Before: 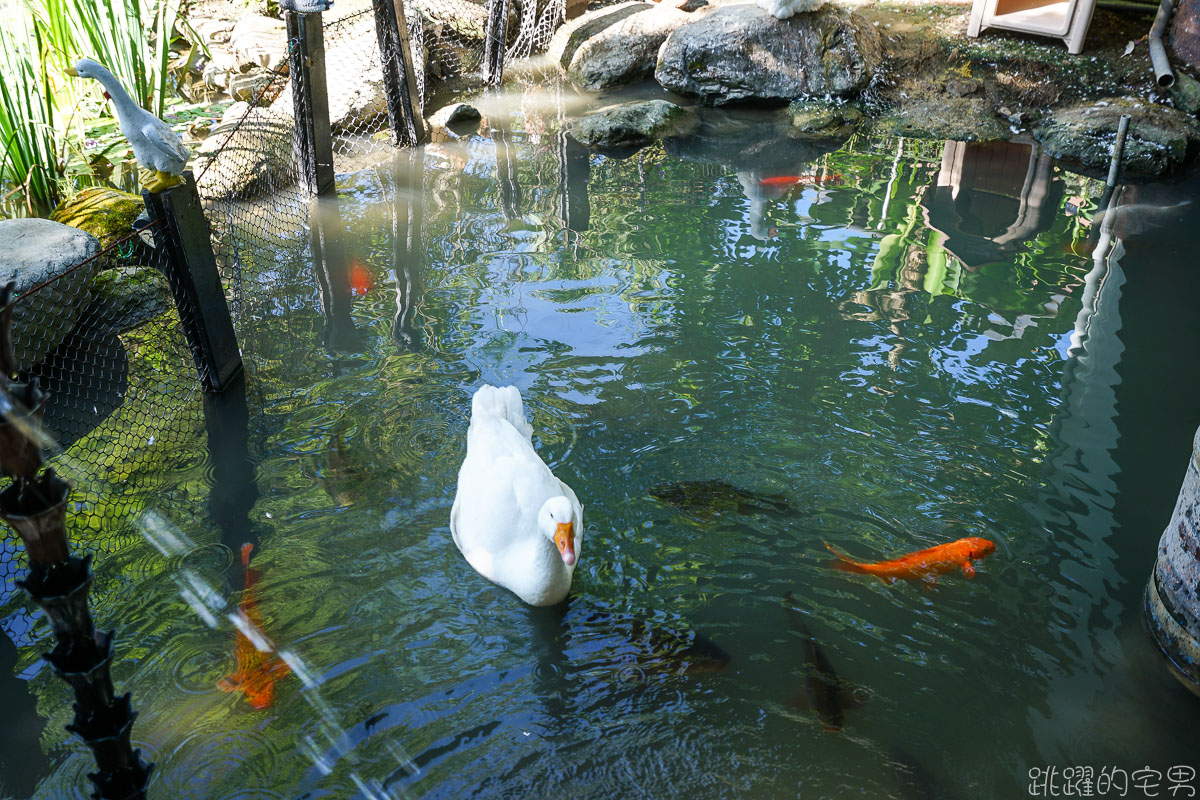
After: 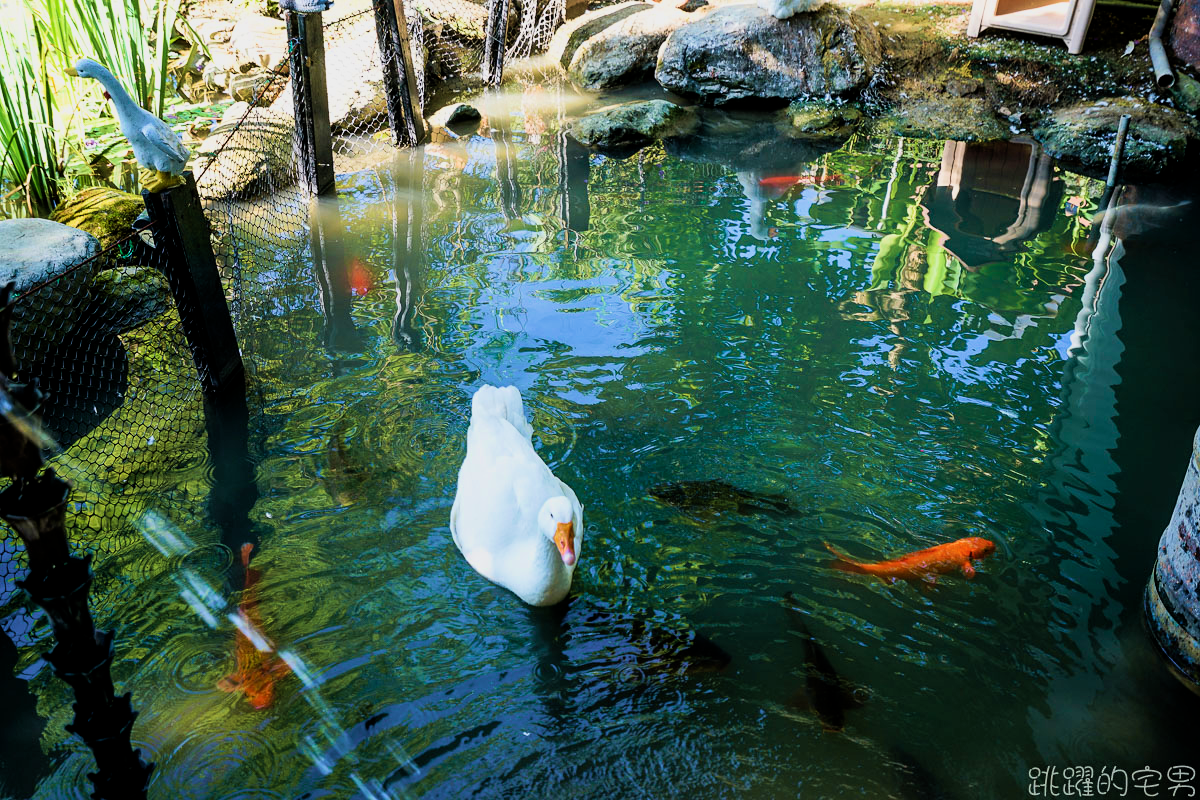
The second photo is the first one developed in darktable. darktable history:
velvia: strength 74.97%
filmic rgb: middle gray luminance 12.98%, black relative exposure -10.09 EV, white relative exposure 3.47 EV, target black luminance 0%, hardness 5.66, latitude 45.08%, contrast 1.235, highlights saturation mix 6.06%, shadows ↔ highlights balance 26.59%, contrast in shadows safe
